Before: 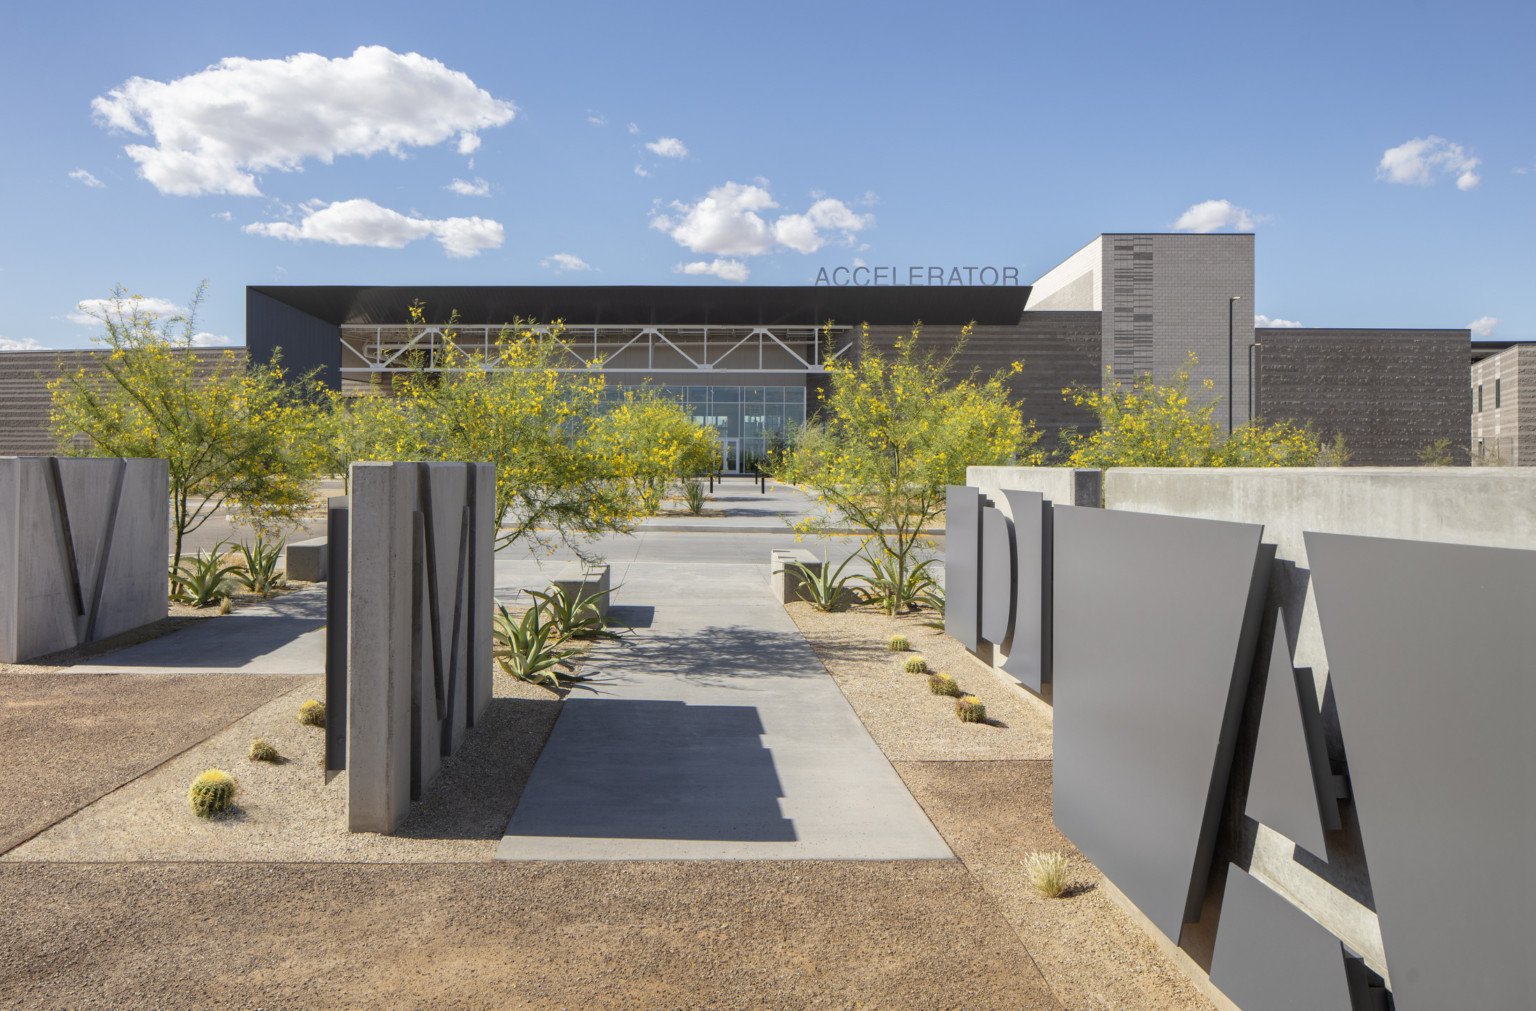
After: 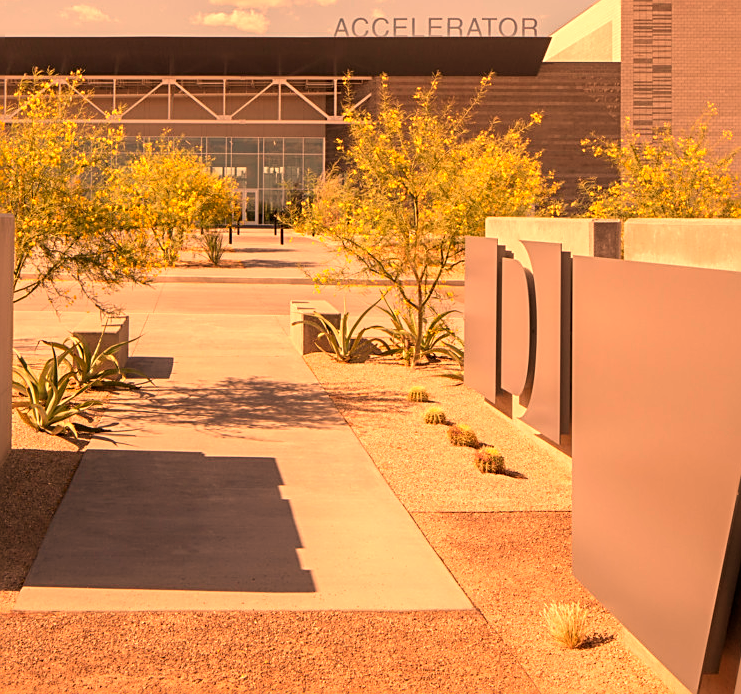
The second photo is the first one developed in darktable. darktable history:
sharpen: amount 0.478
crop: left 31.379%, top 24.658%, right 20.326%, bottom 6.628%
white balance: red 1.467, blue 0.684
